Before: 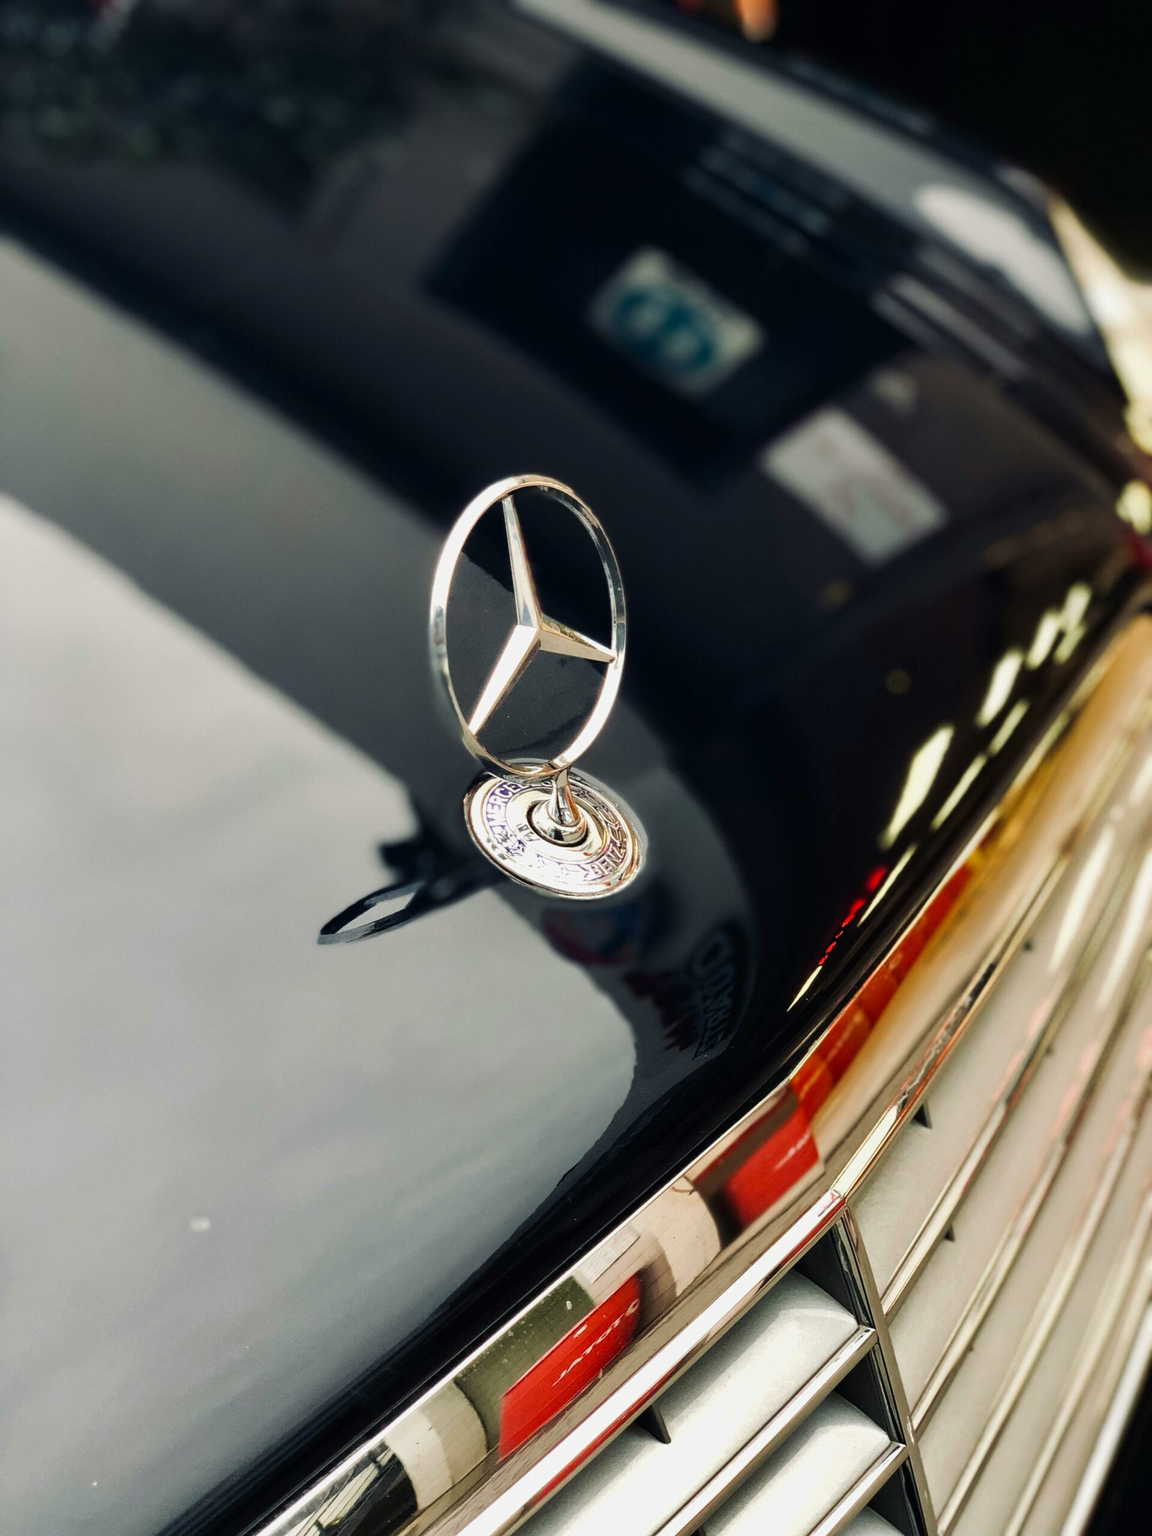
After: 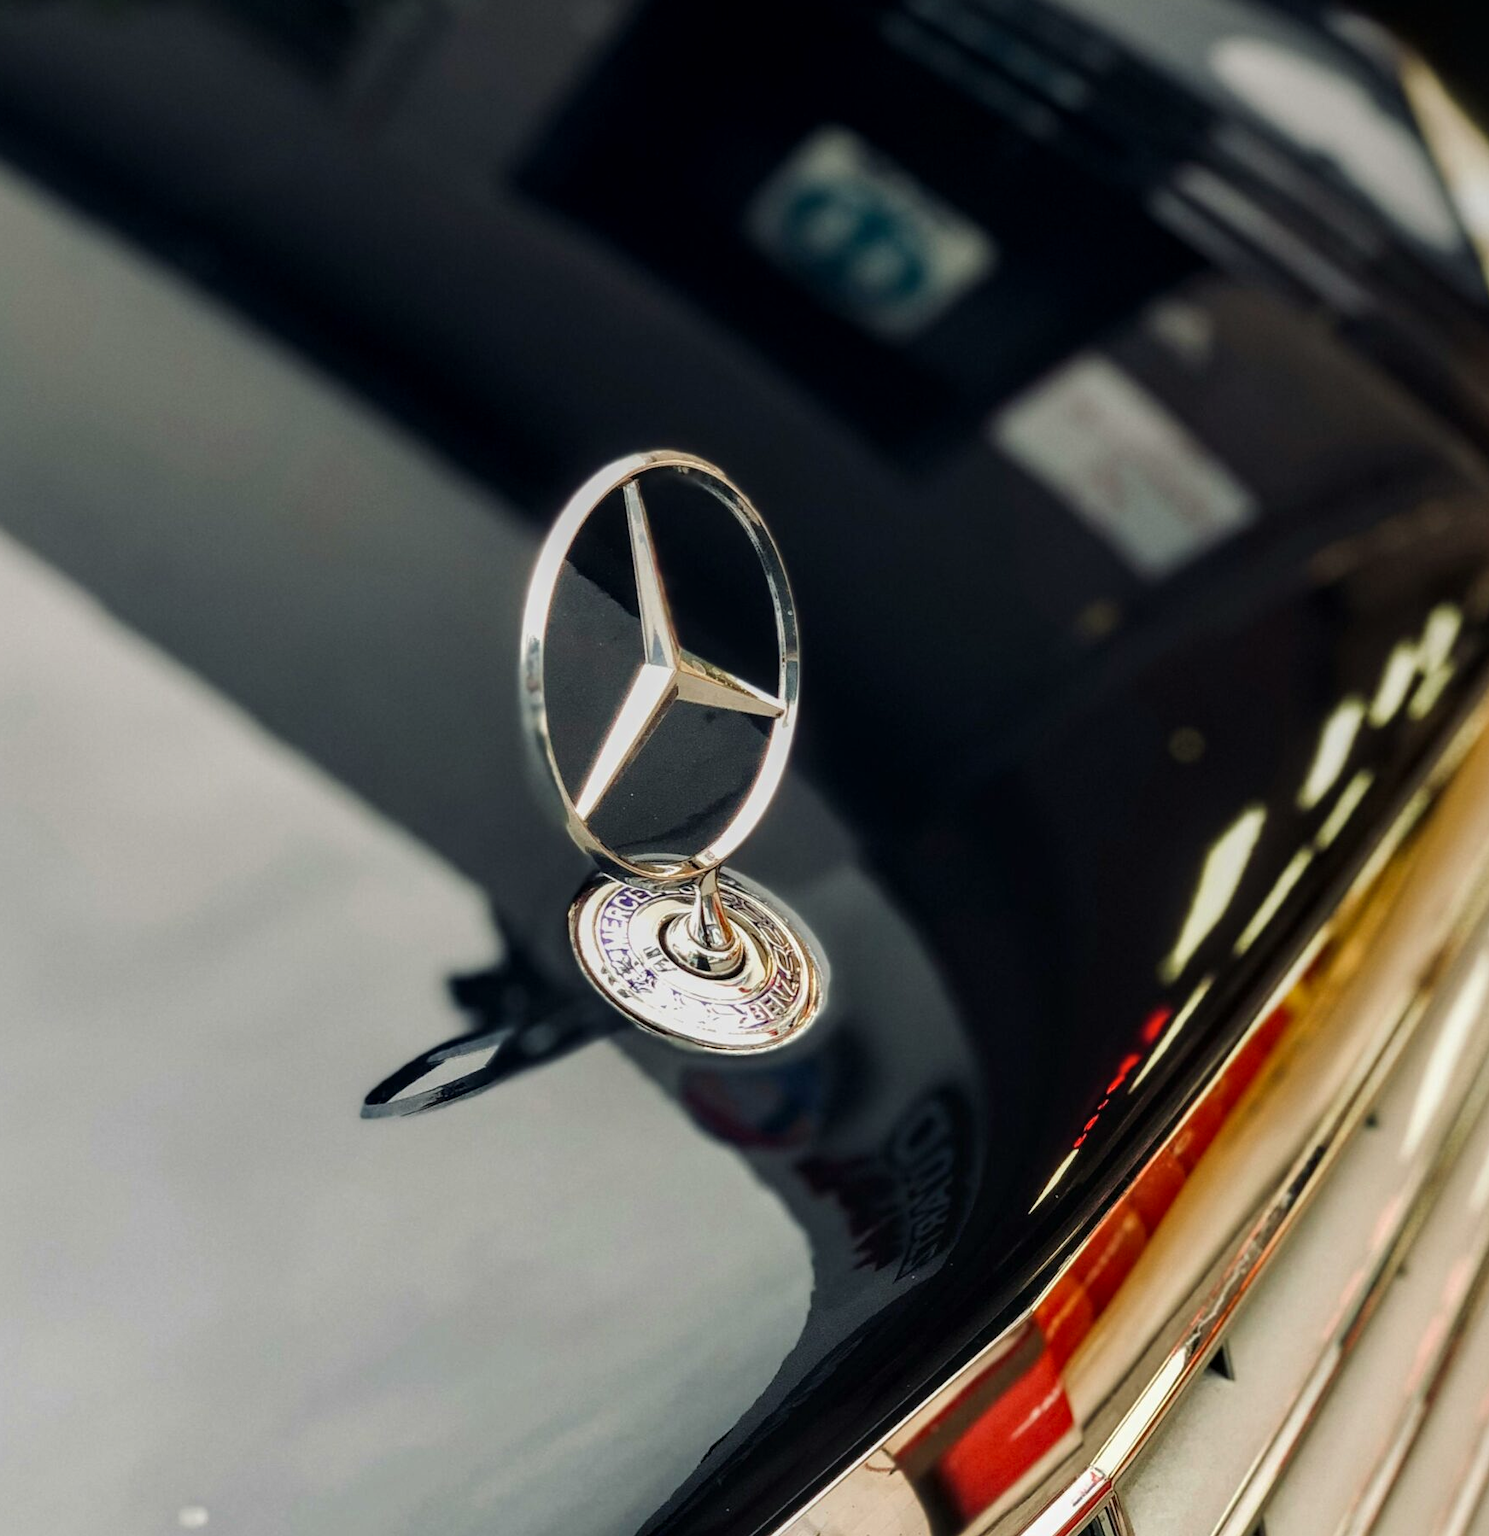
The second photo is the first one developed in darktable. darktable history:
graduated density: on, module defaults
levels: levels [0, 0.492, 0.984]
local contrast: on, module defaults
crop: left 5.596%, top 10.314%, right 3.534%, bottom 19.395%
